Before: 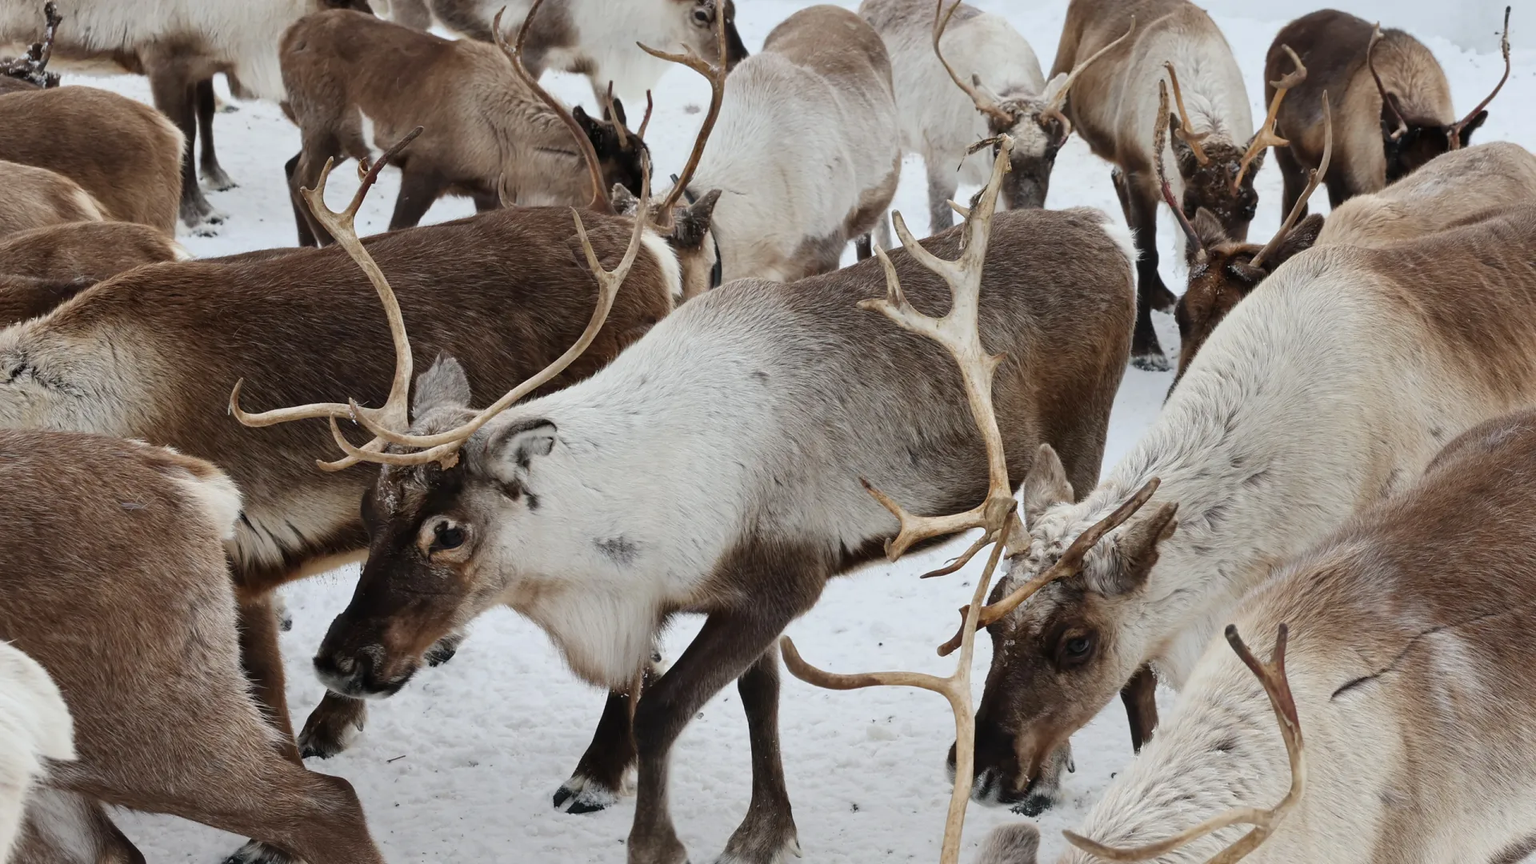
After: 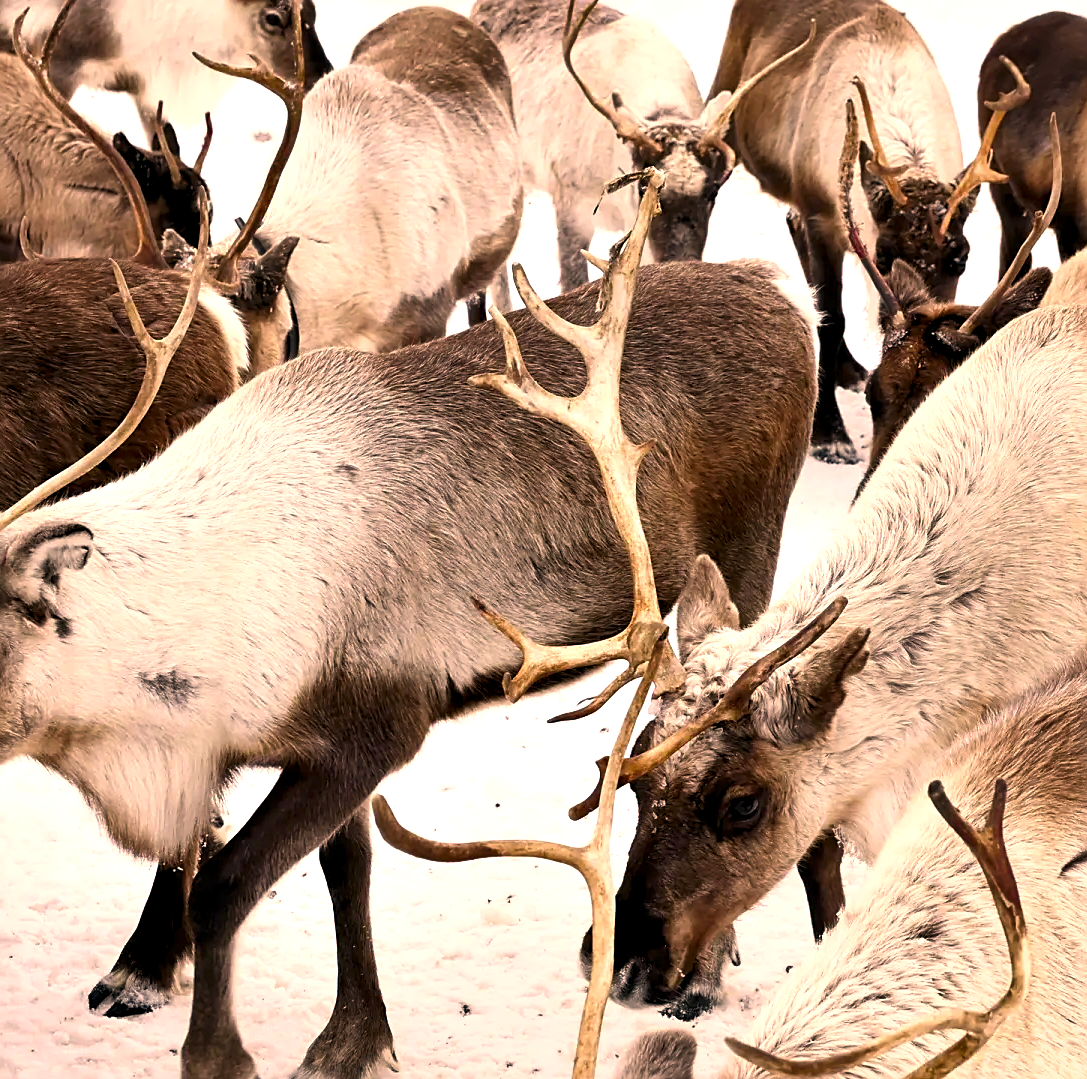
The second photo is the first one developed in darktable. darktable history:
color correction: highlights a* 17.88, highlights b* 18.79
shadows and highlights: shadows 25, highlights -48, soften with gaussian
rgb levels: levels [[0.01, 0.419, 0.839], [0, 0.5, 1], [0, 0.5, 1]]
contrast brightness saturation: contrast 0.07, brightness -0.14, saturation 0.11
sharpen: on, module defaults
crop: left 31.458%, top 0%, right 11.876%
exposure: black level correction 0.001, exposure 0.675 EV, compensate highlight preservation false
